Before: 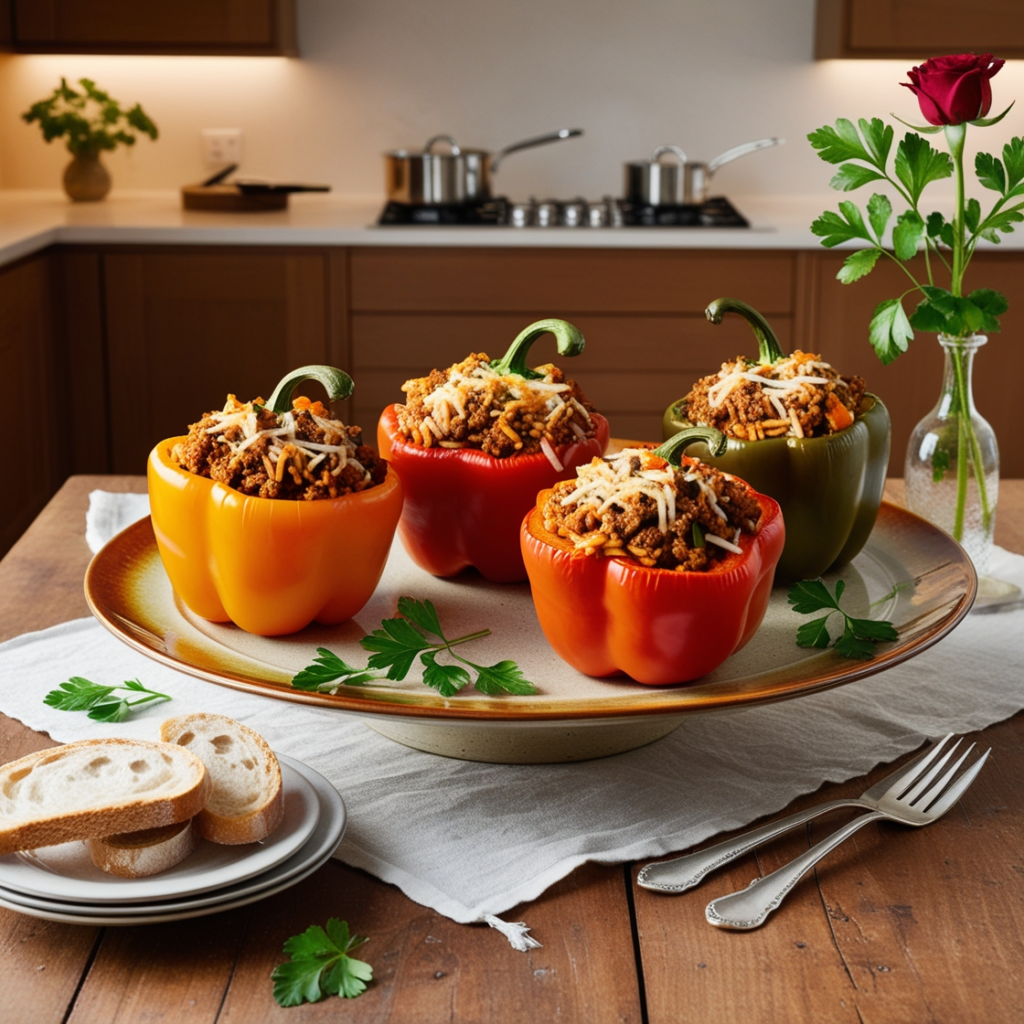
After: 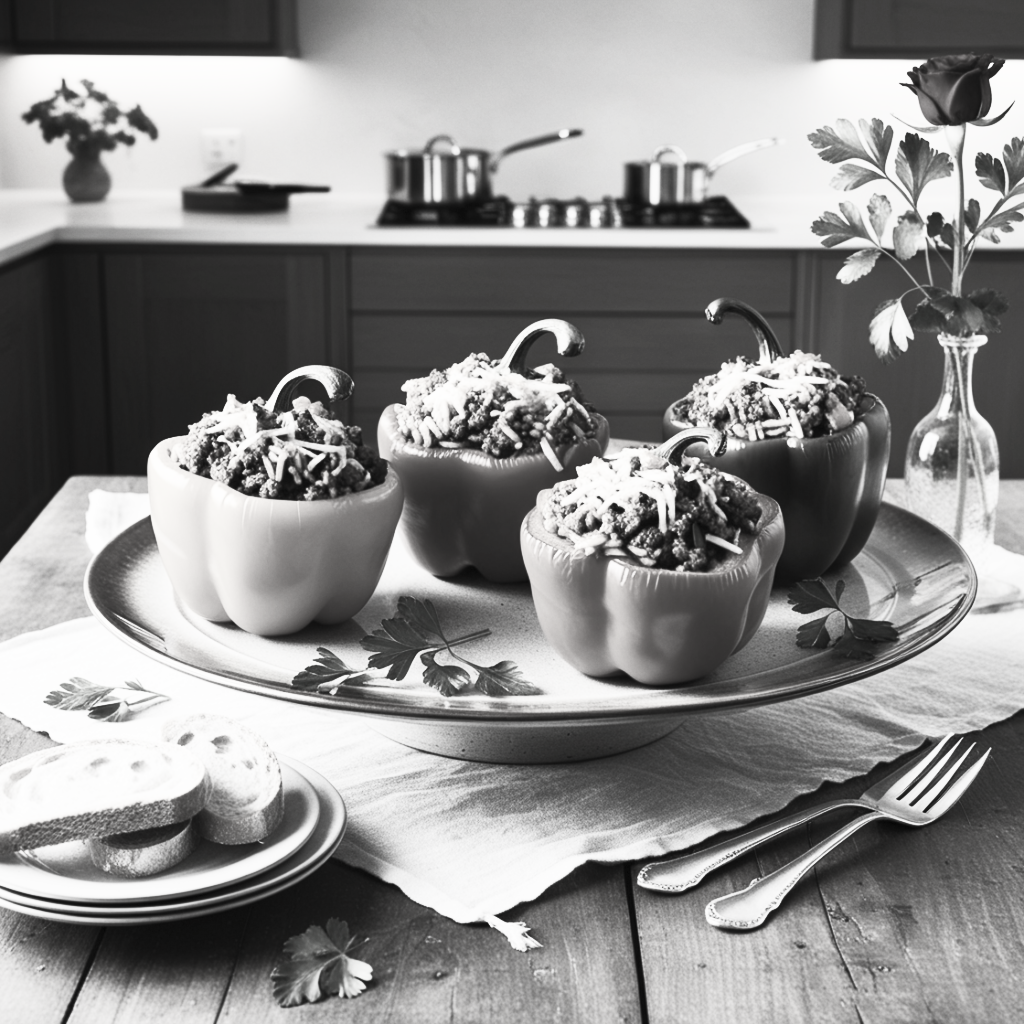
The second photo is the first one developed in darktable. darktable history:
contrast brightness saturation: contrast 0.544, brightness 0.478, saturation -0.984
